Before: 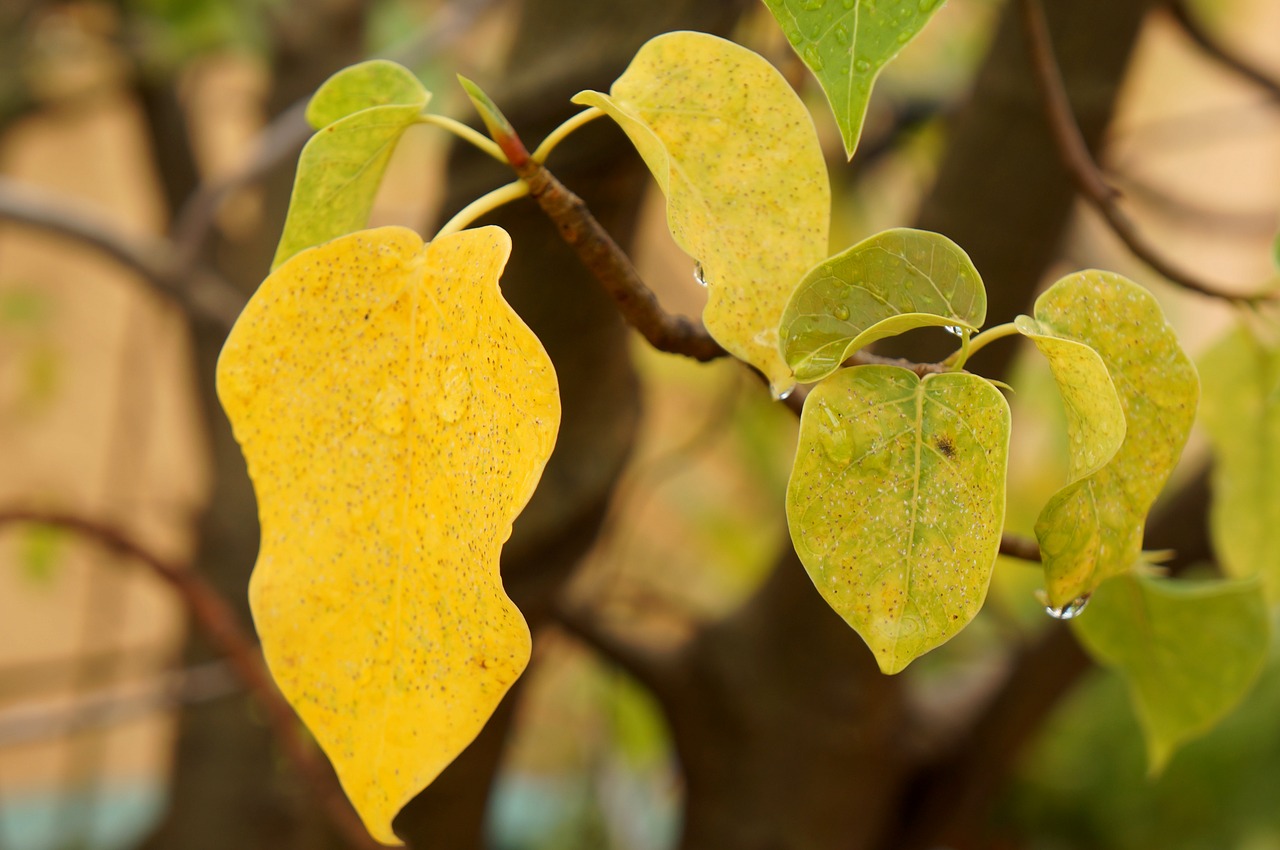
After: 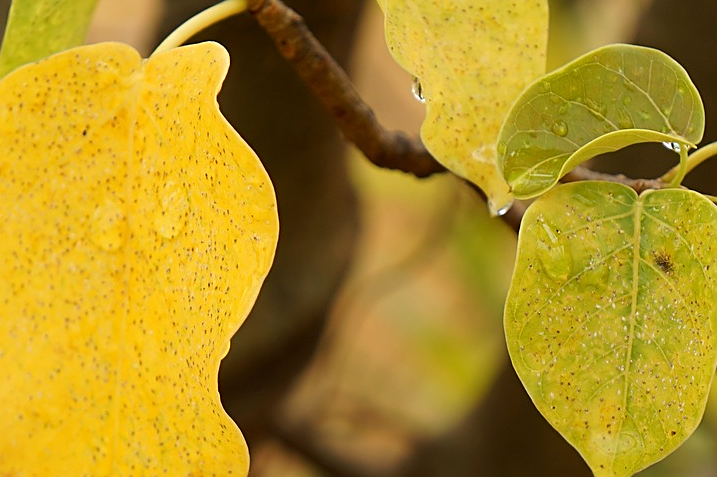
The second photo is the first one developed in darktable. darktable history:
sharpen: on, module defaults
crop and rotate: left 22.047%, top 21.655%, right 21.867%, bottom 22.15%
